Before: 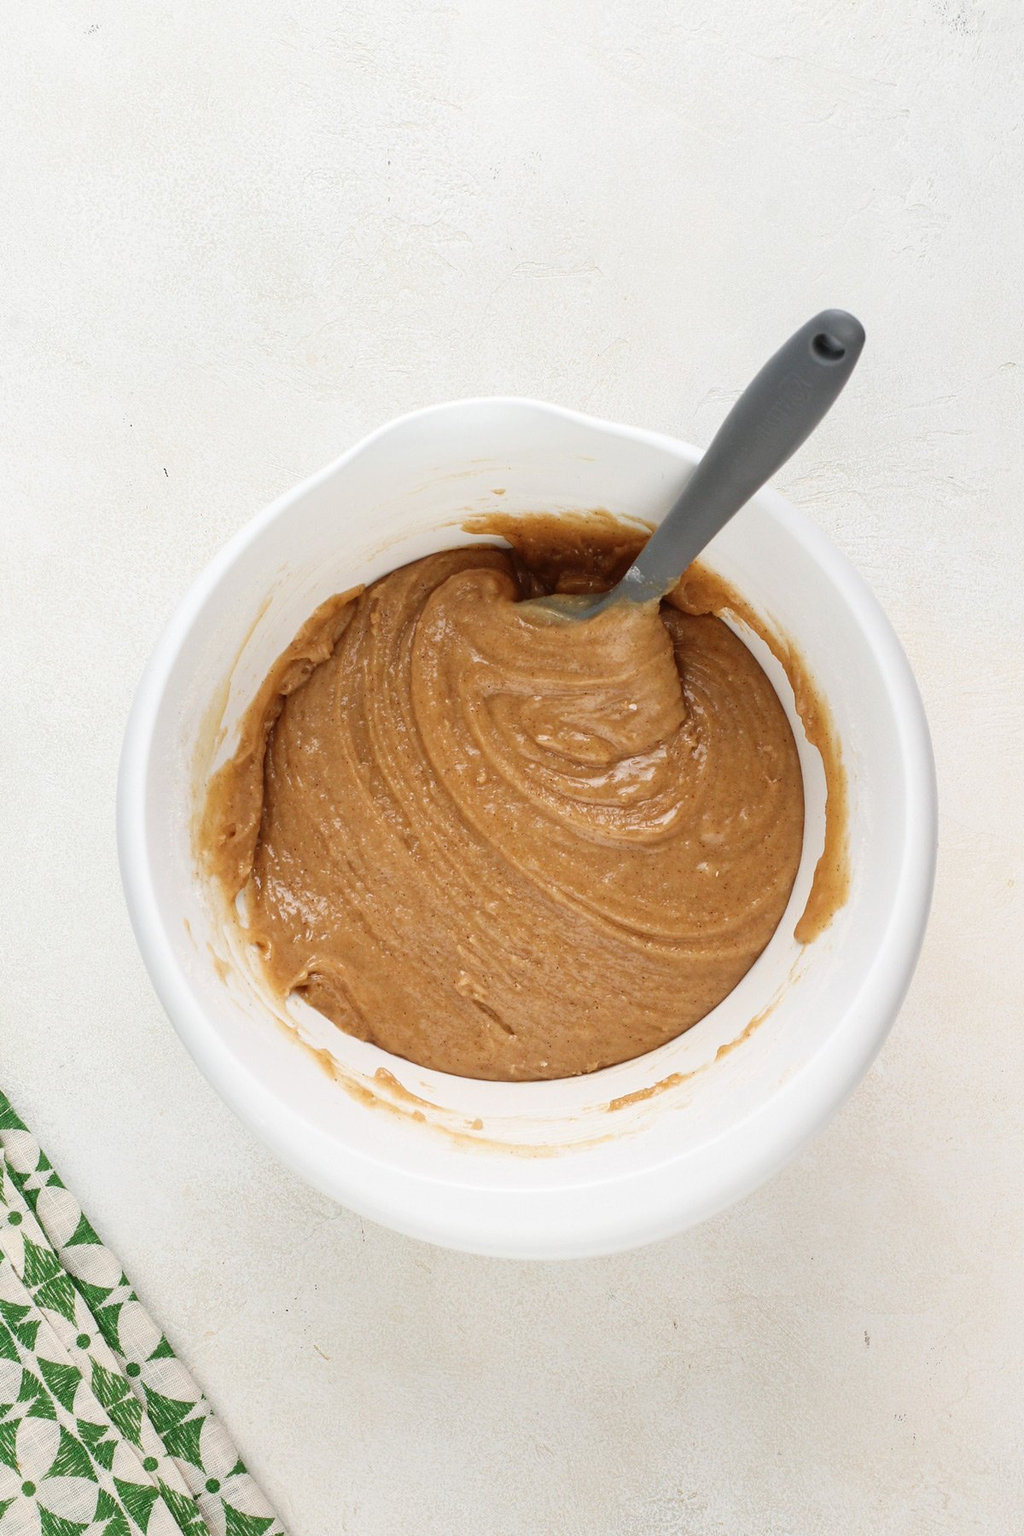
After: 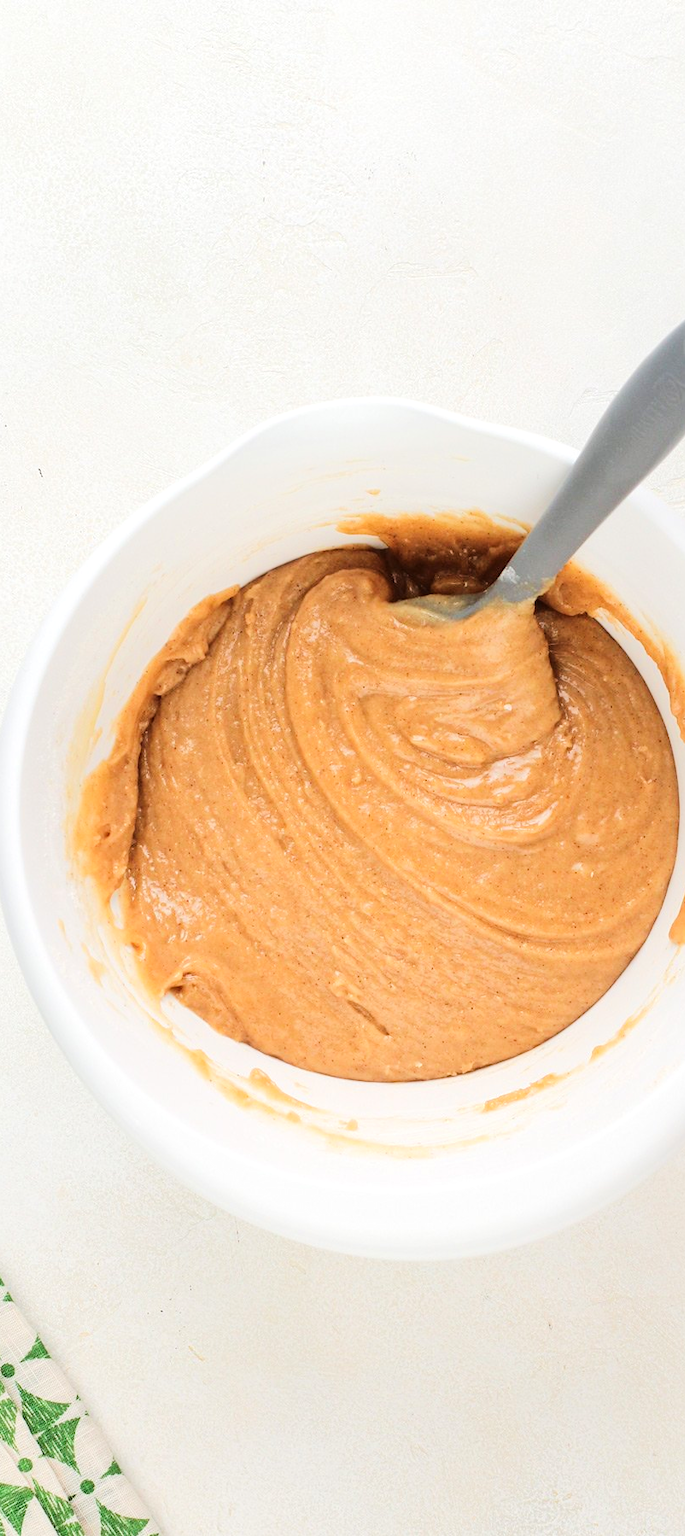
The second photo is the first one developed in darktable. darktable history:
crop and rotate: left 12.281%, right 20.74%
tone equalizer: -7 EV 0.161 EV, -6 EV 0.63 EV, -5 EV 1.15 EV, -4 EV 1.3 EV, -3 EV 1.12 EV, -2 EV 0.6 EV, -1 EV 0.151 EV, edges refinement/feathering 500, mask exposure compensation -1.57 EV, preserve details no
